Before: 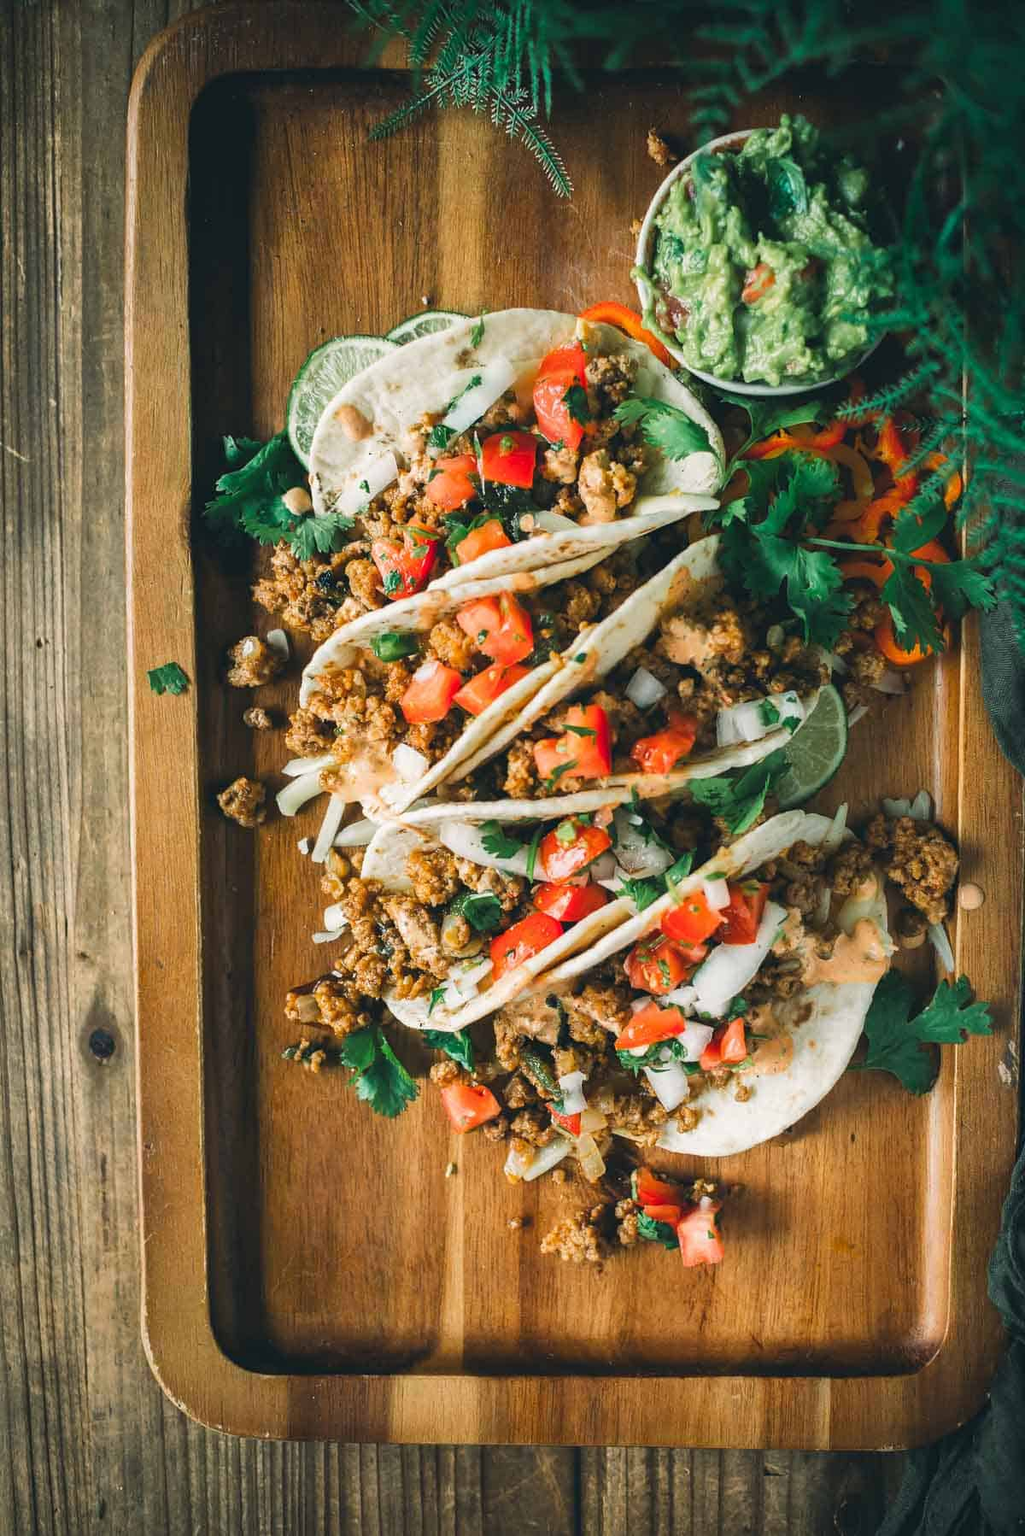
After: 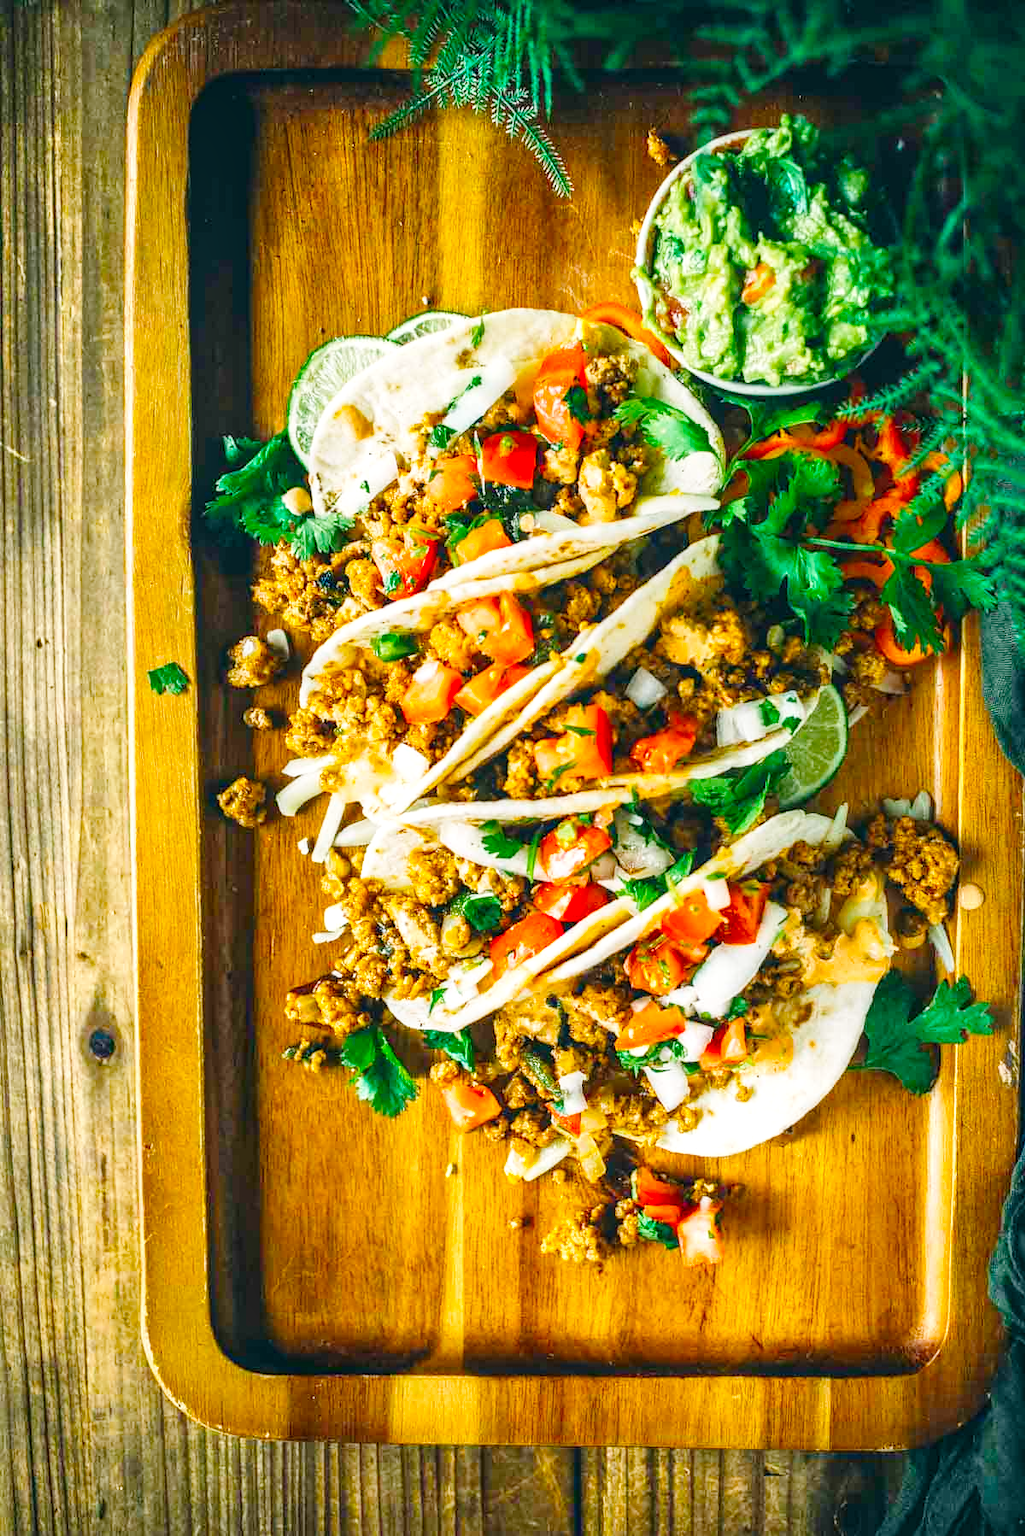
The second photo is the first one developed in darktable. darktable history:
color balance rgb: linear chroma grading › global chroma 9.053%, perceptual saturation grading › global saturation 35.802%, perceptual saturation grading › shadows 35.215%
local contrast: on, module defaults
base curve: curves: ch0 [(0, 0) (0.008, 0.007) (0.022, 0.029) (0.048, 0.089) (0.092, 0.197) (0.191, 0.399) (0.275, 0.534) (0.357, 0.65) (0.477, 0.78) (0.542, 0.833) (0.799, 0.973) (1, 1)], preserve colors none
